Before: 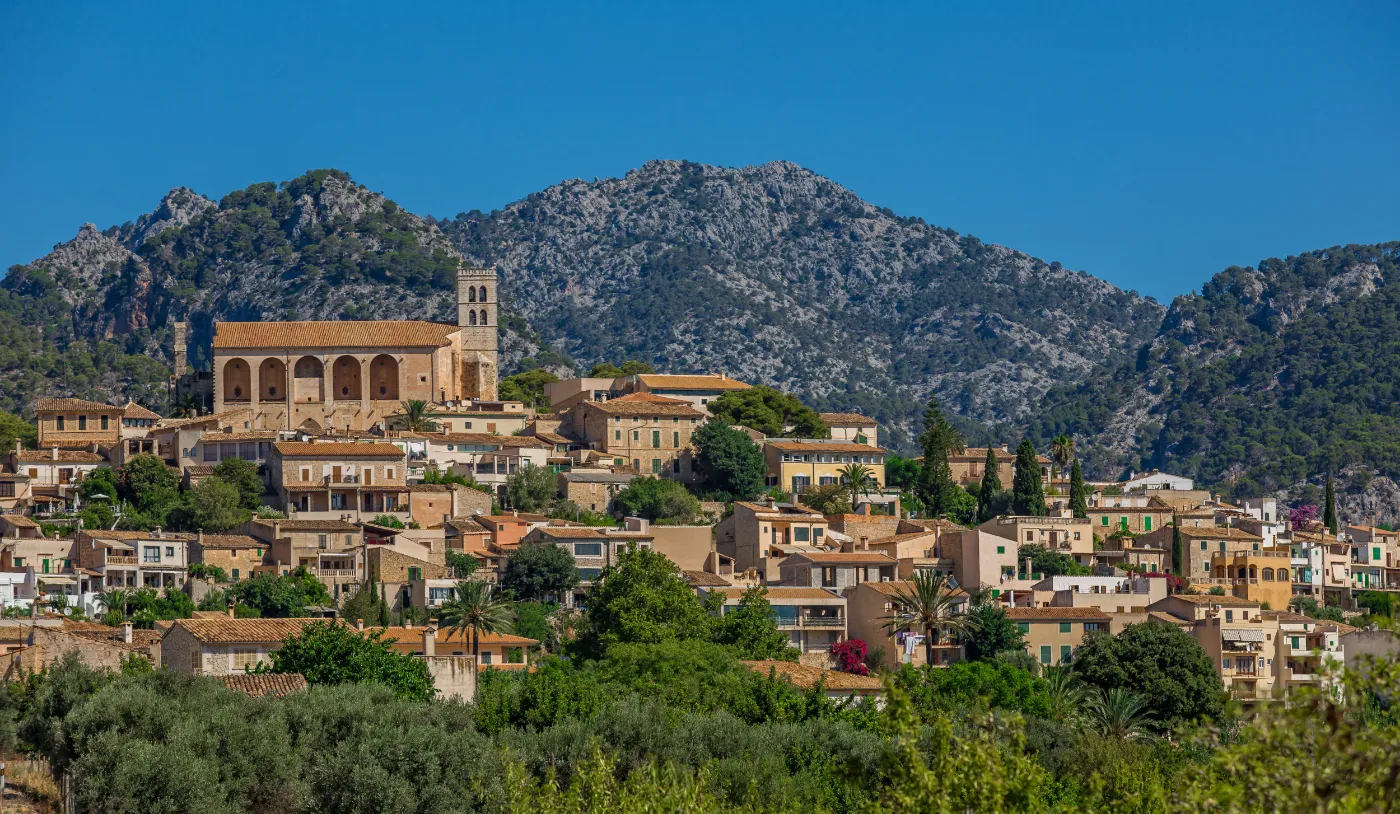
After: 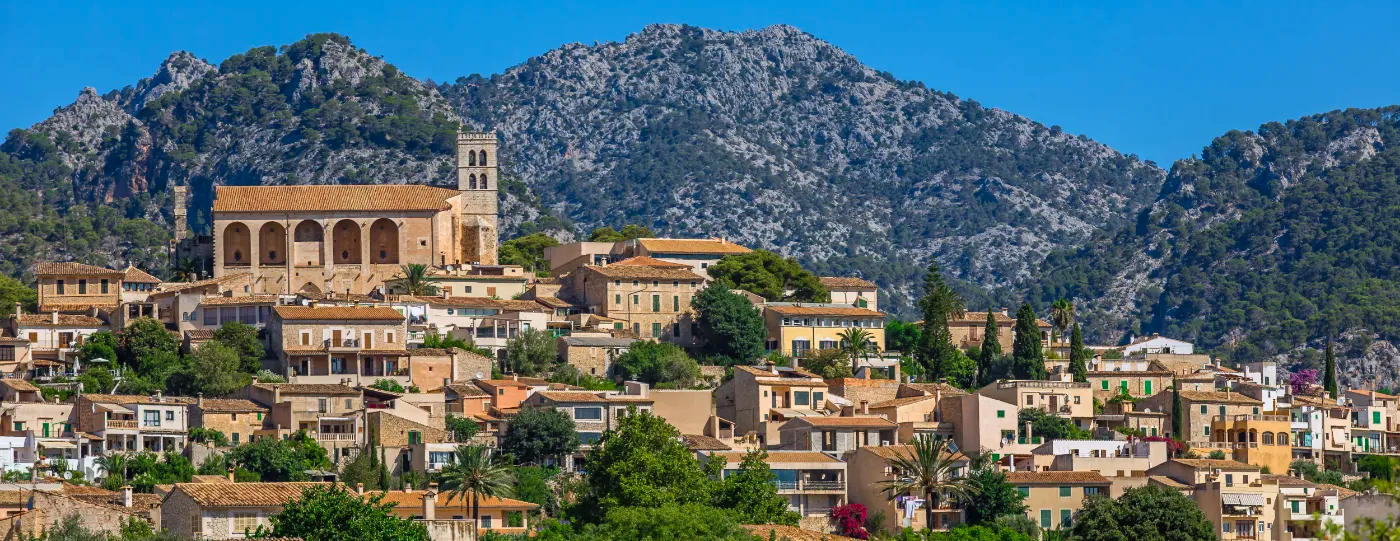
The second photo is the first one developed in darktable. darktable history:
white balance: red 0.983, blue 1.036
contrast brightness saturation: contrast 0.2, brightness 0.16, saturation 0.22
base curve: curves: ch0 [(0, 0) (0.303, 0.277) (1, 1)]
crop: top 16.727%, bottom 16.727%
